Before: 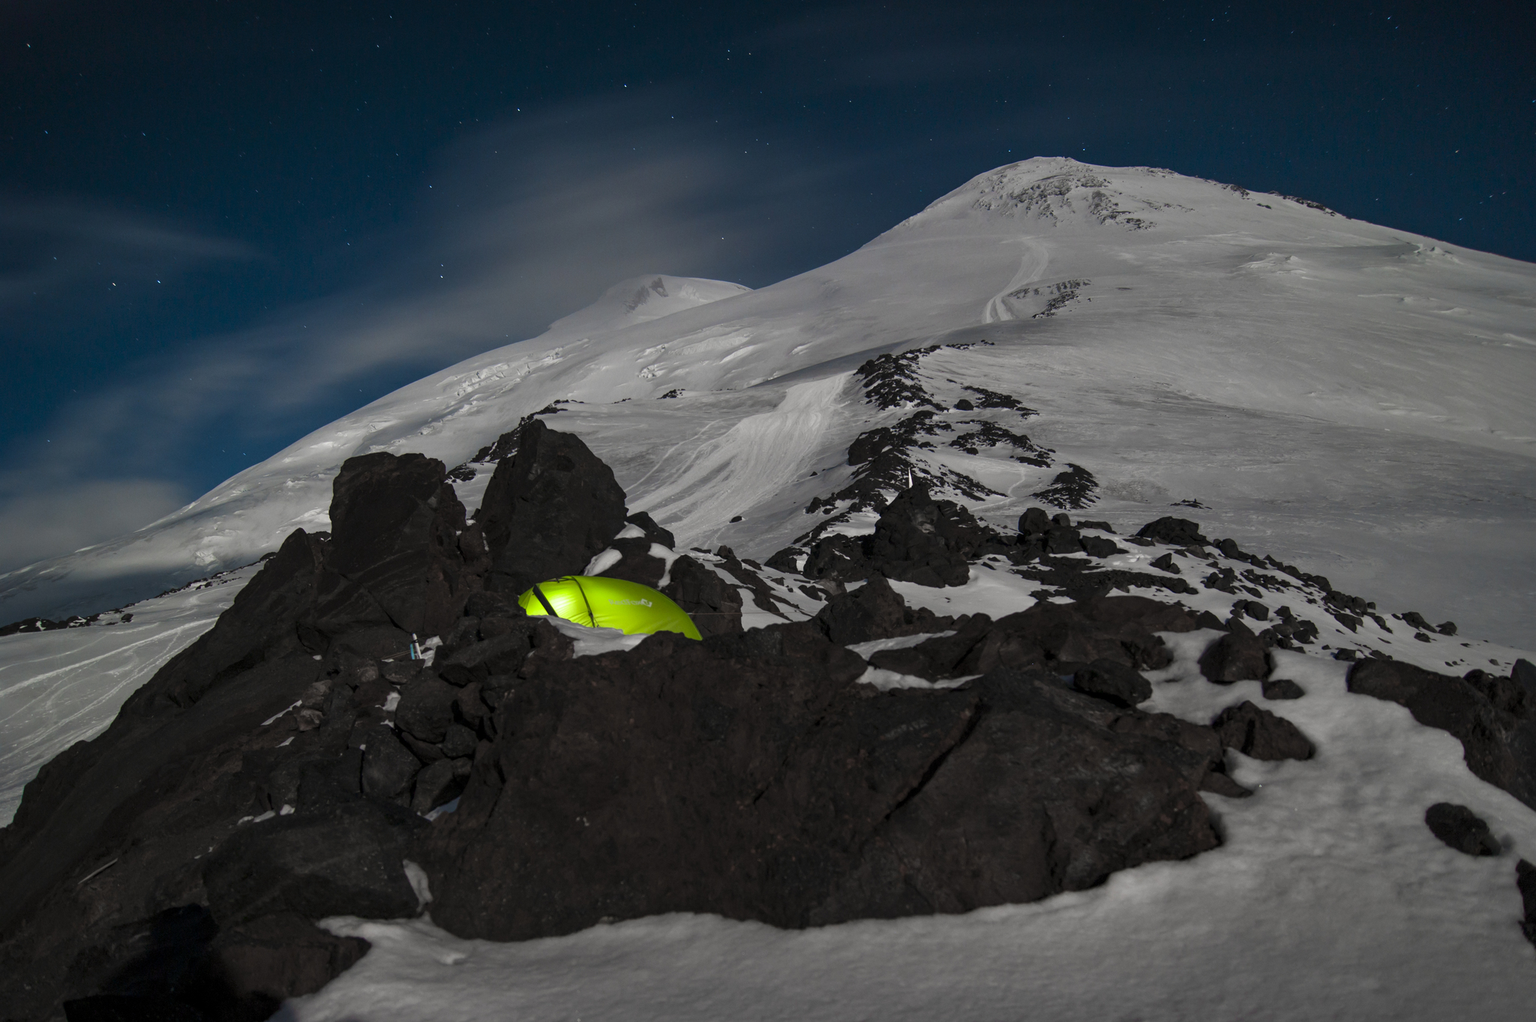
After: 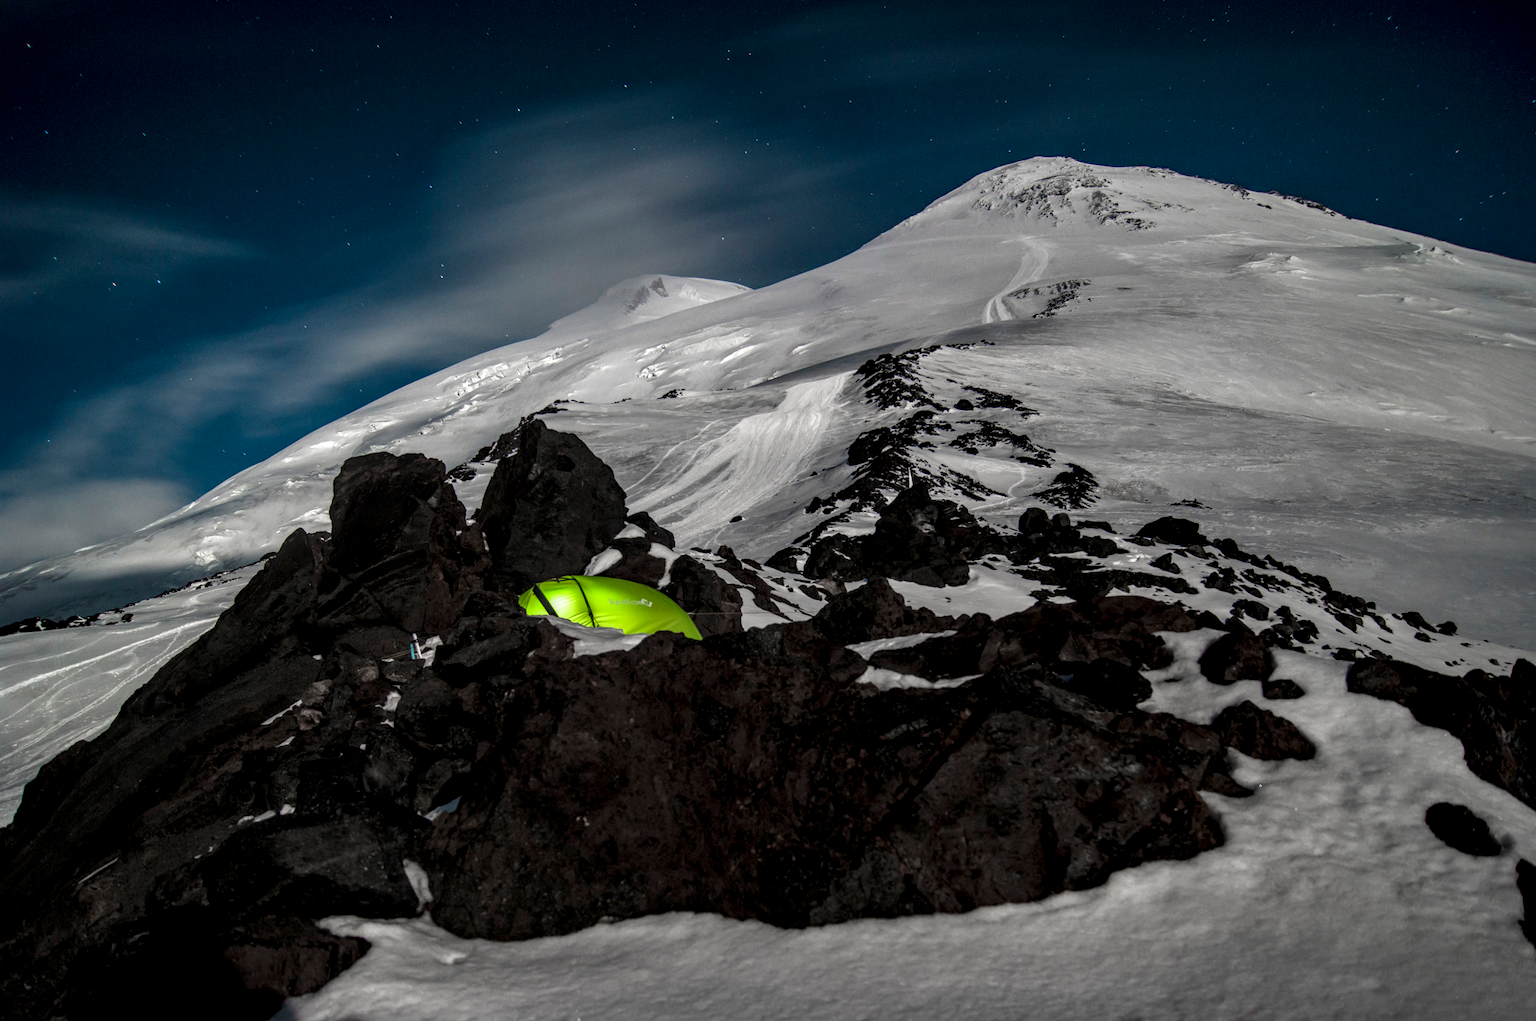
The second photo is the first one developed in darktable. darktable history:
local contrast: highlights 1%, shadows 6%, detail 182%
shadows and highlights: shadows 0.707, highlights 41.66
